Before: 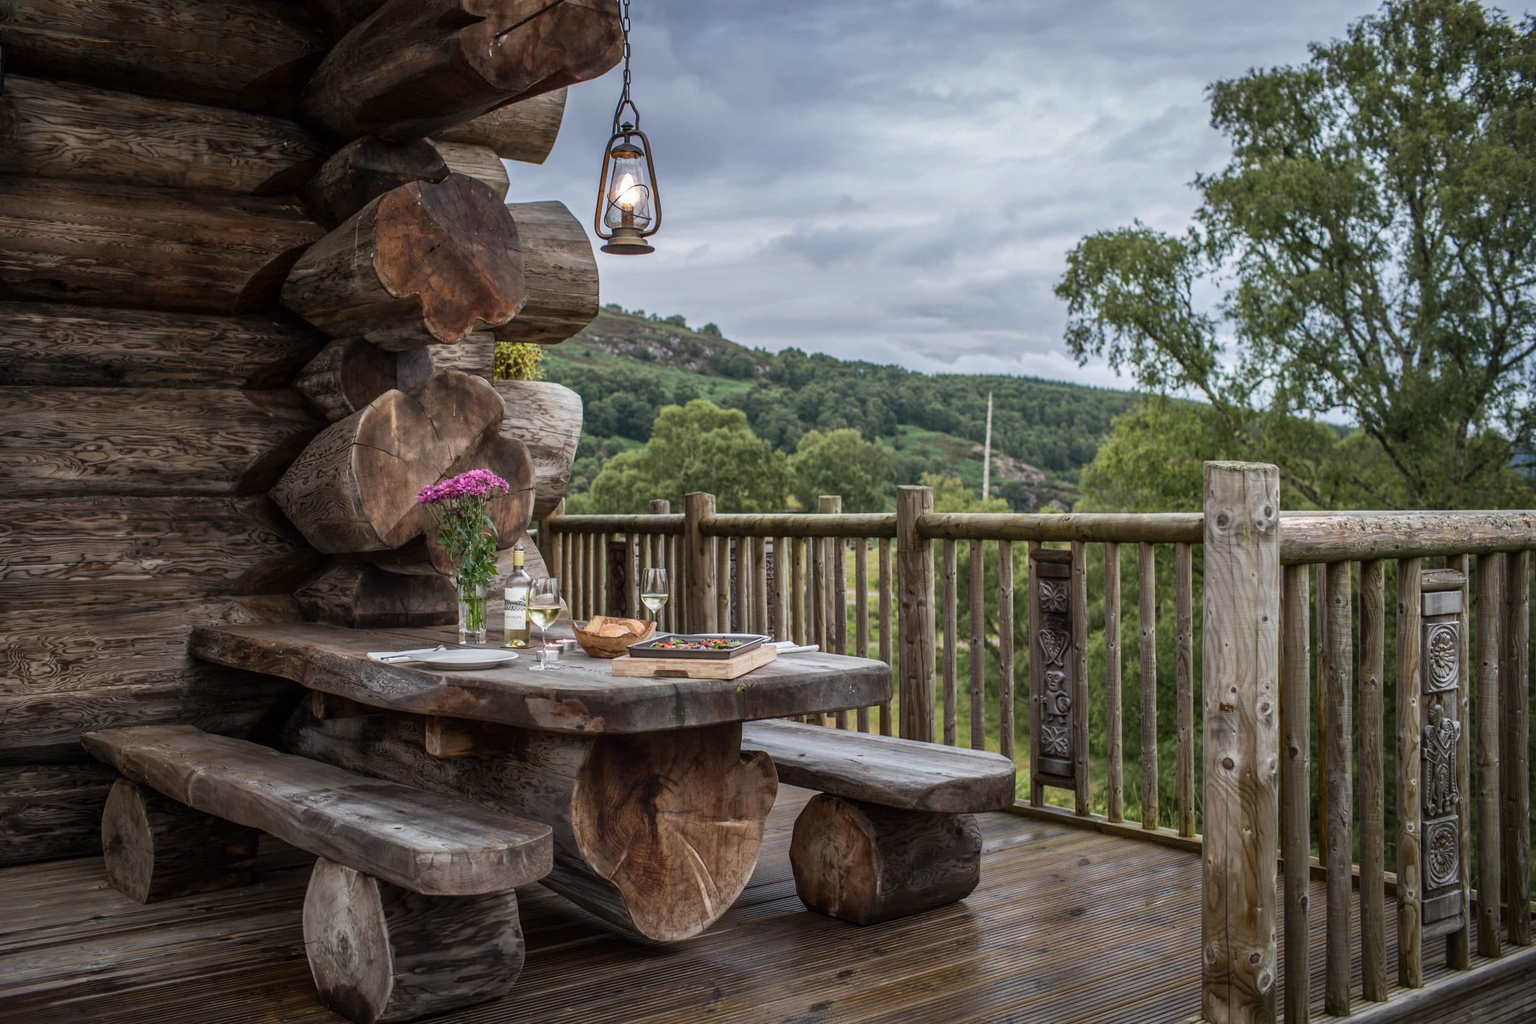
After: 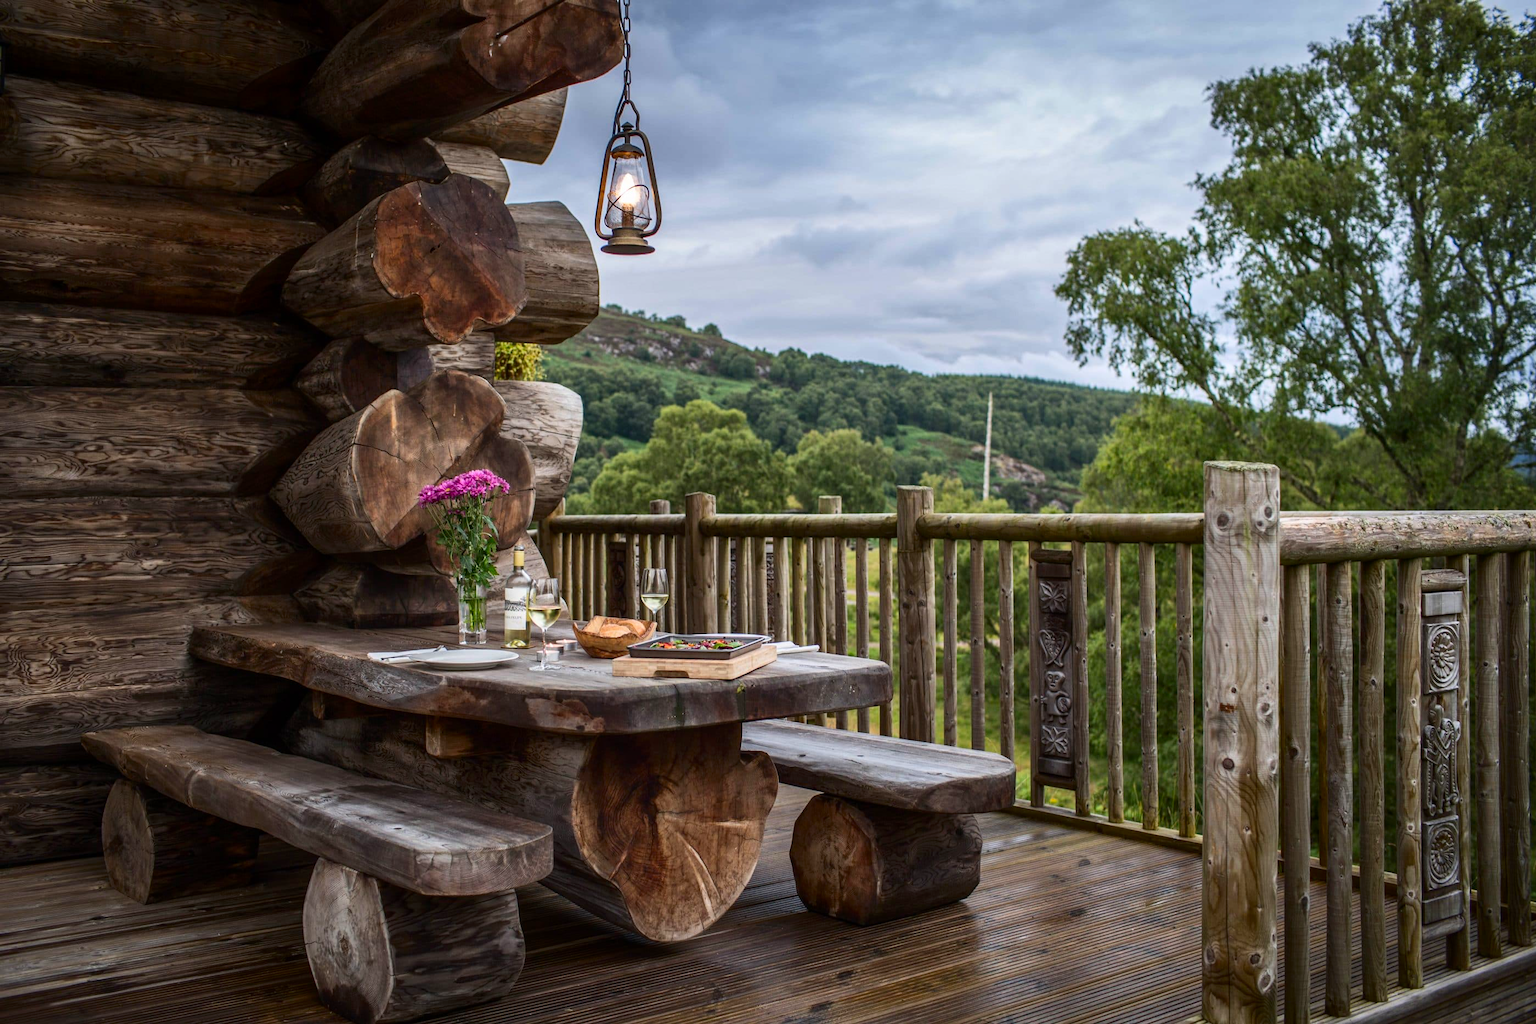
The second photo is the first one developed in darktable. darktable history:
contrast brightness saturation: contrast 0.16, saturation 0.32
tone equalizer: on, module defaults
